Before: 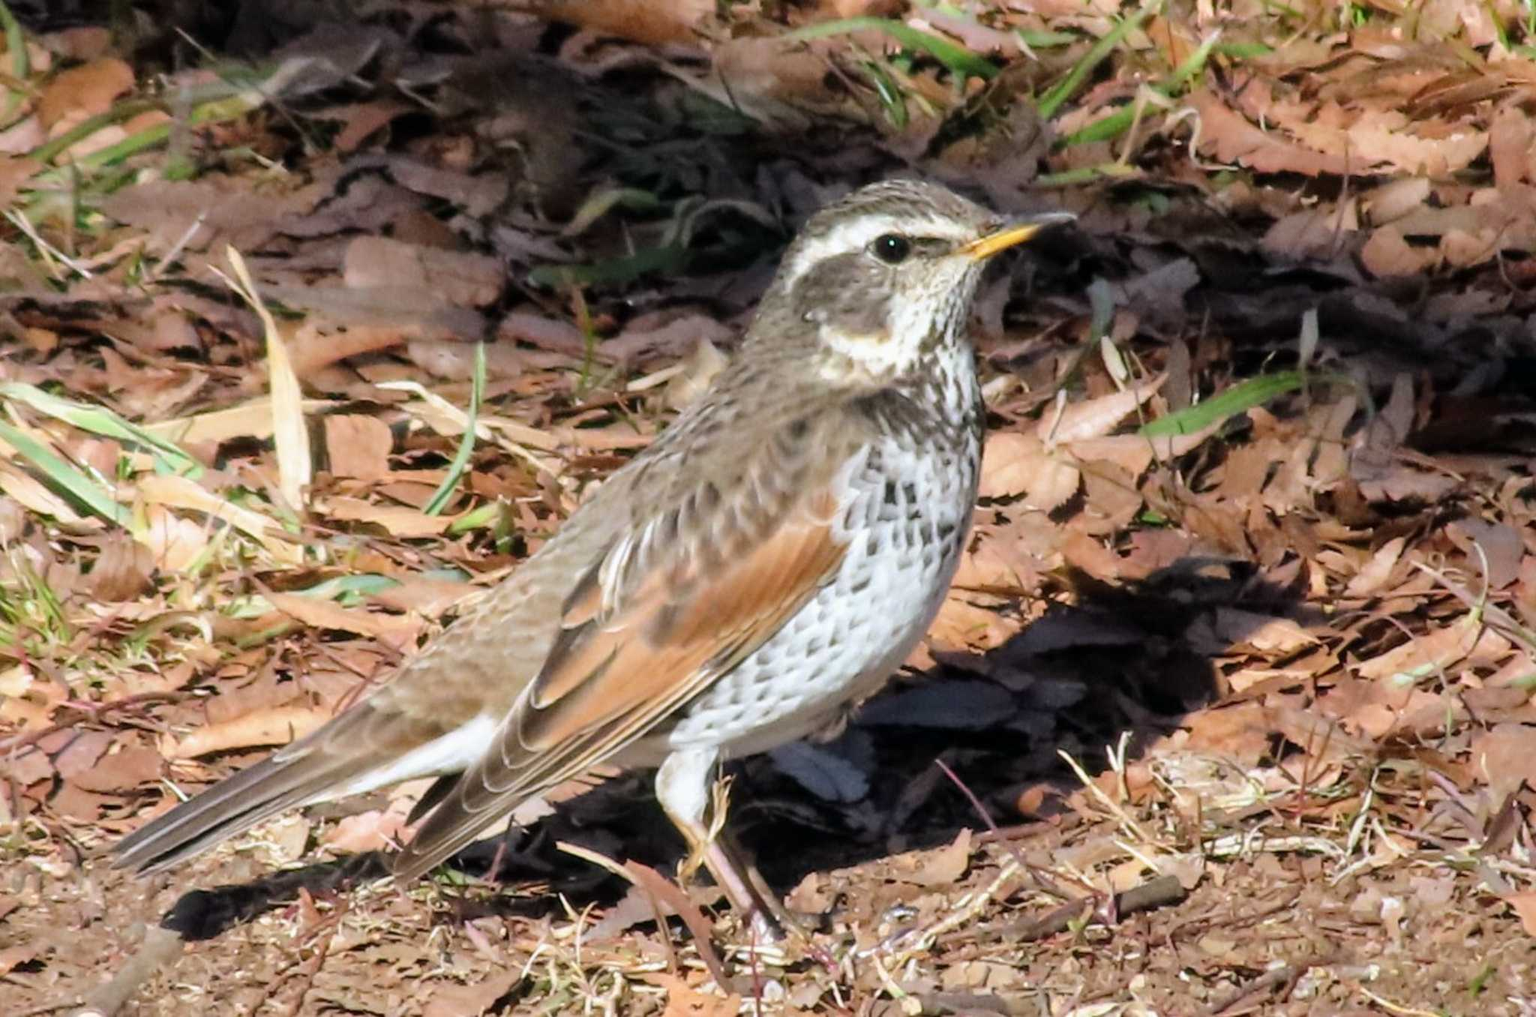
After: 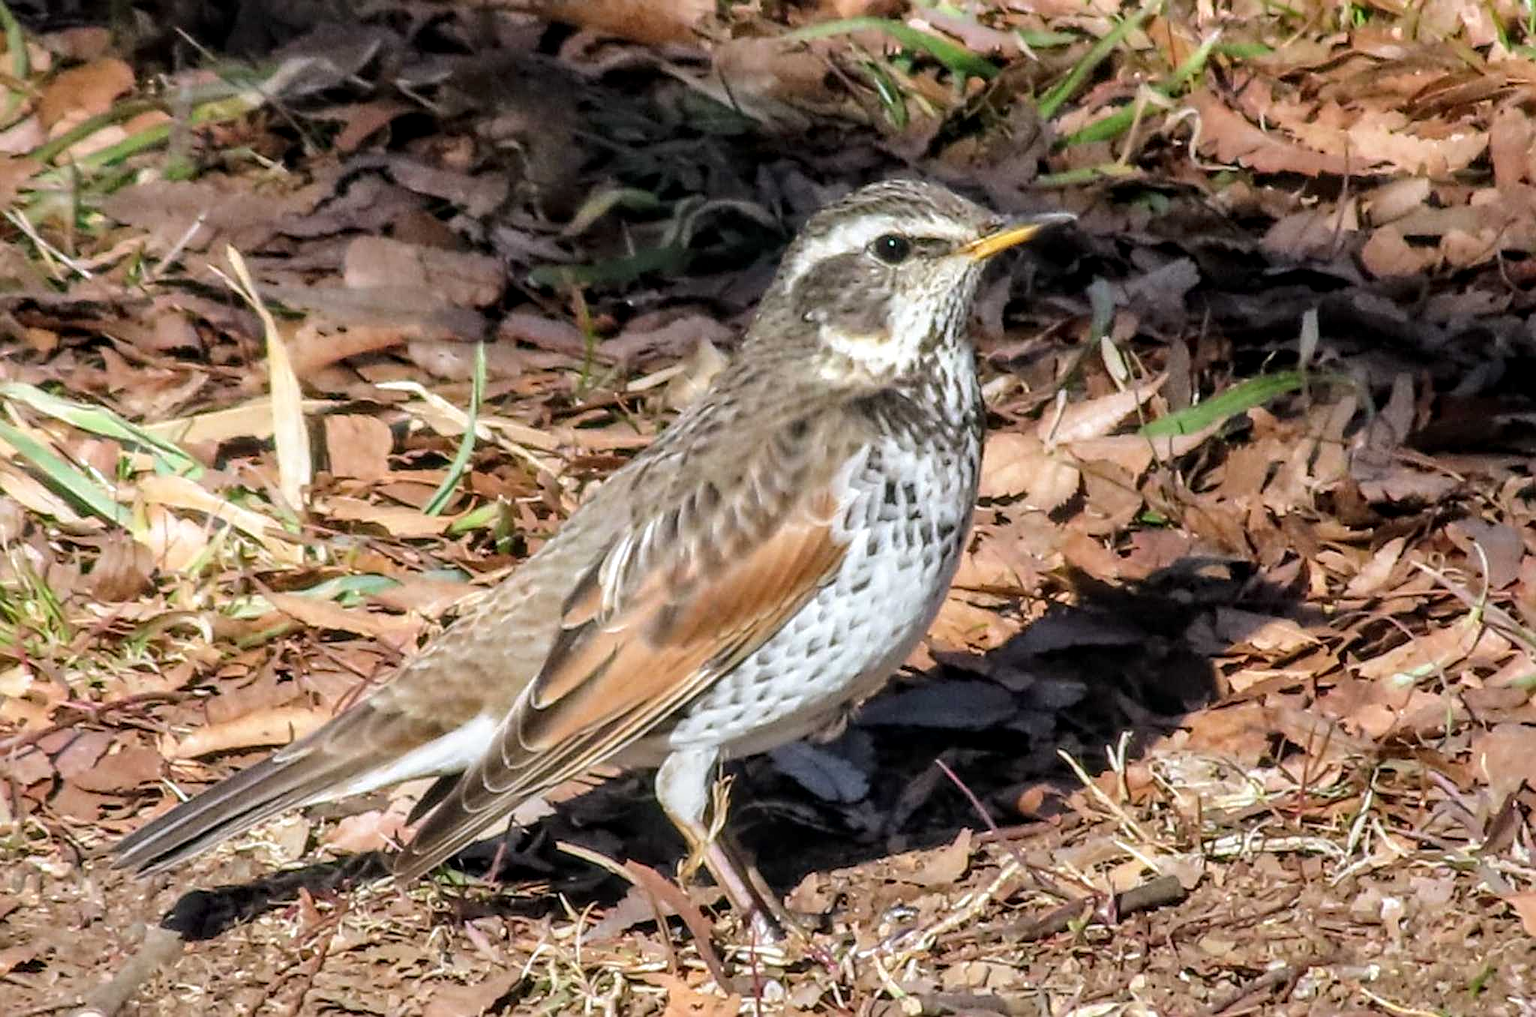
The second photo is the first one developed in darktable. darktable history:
sharpen: amount 0.499
local contrast: detail 150%
contrast brightness saturation: contrast -0.126
